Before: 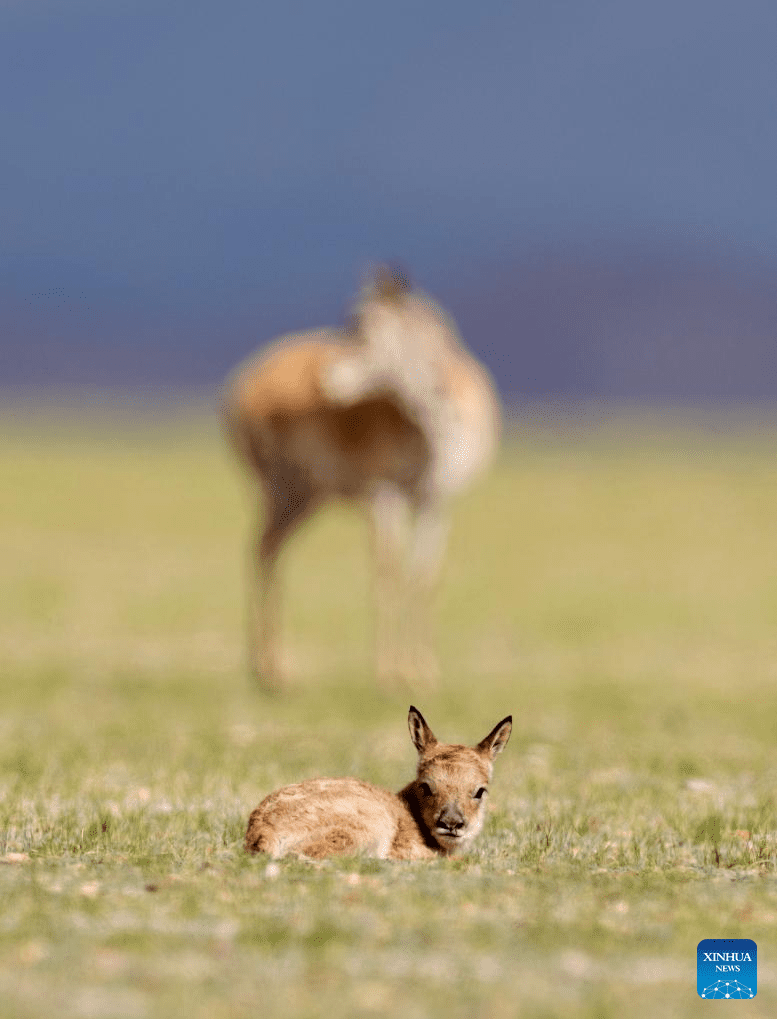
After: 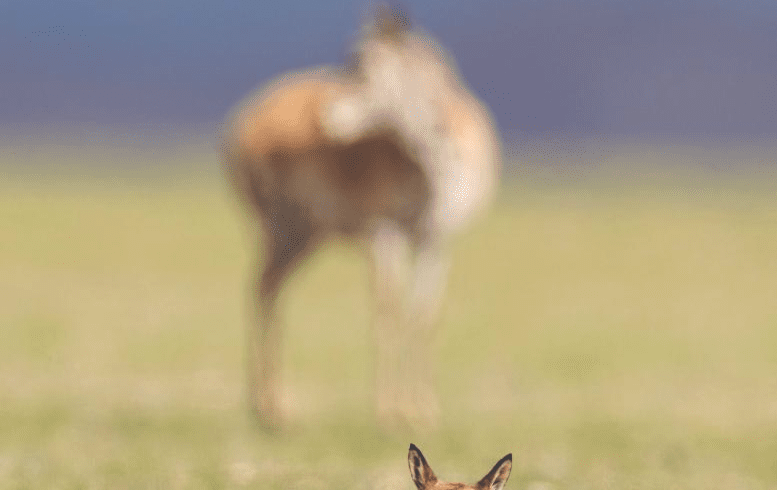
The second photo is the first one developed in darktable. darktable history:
crop and rotate: top 25.786%, bottom 26.116%
exposure: black level correction -0.042, exposure 0.064 EV, compensate exposure bias true, compensate highlight preservation false
